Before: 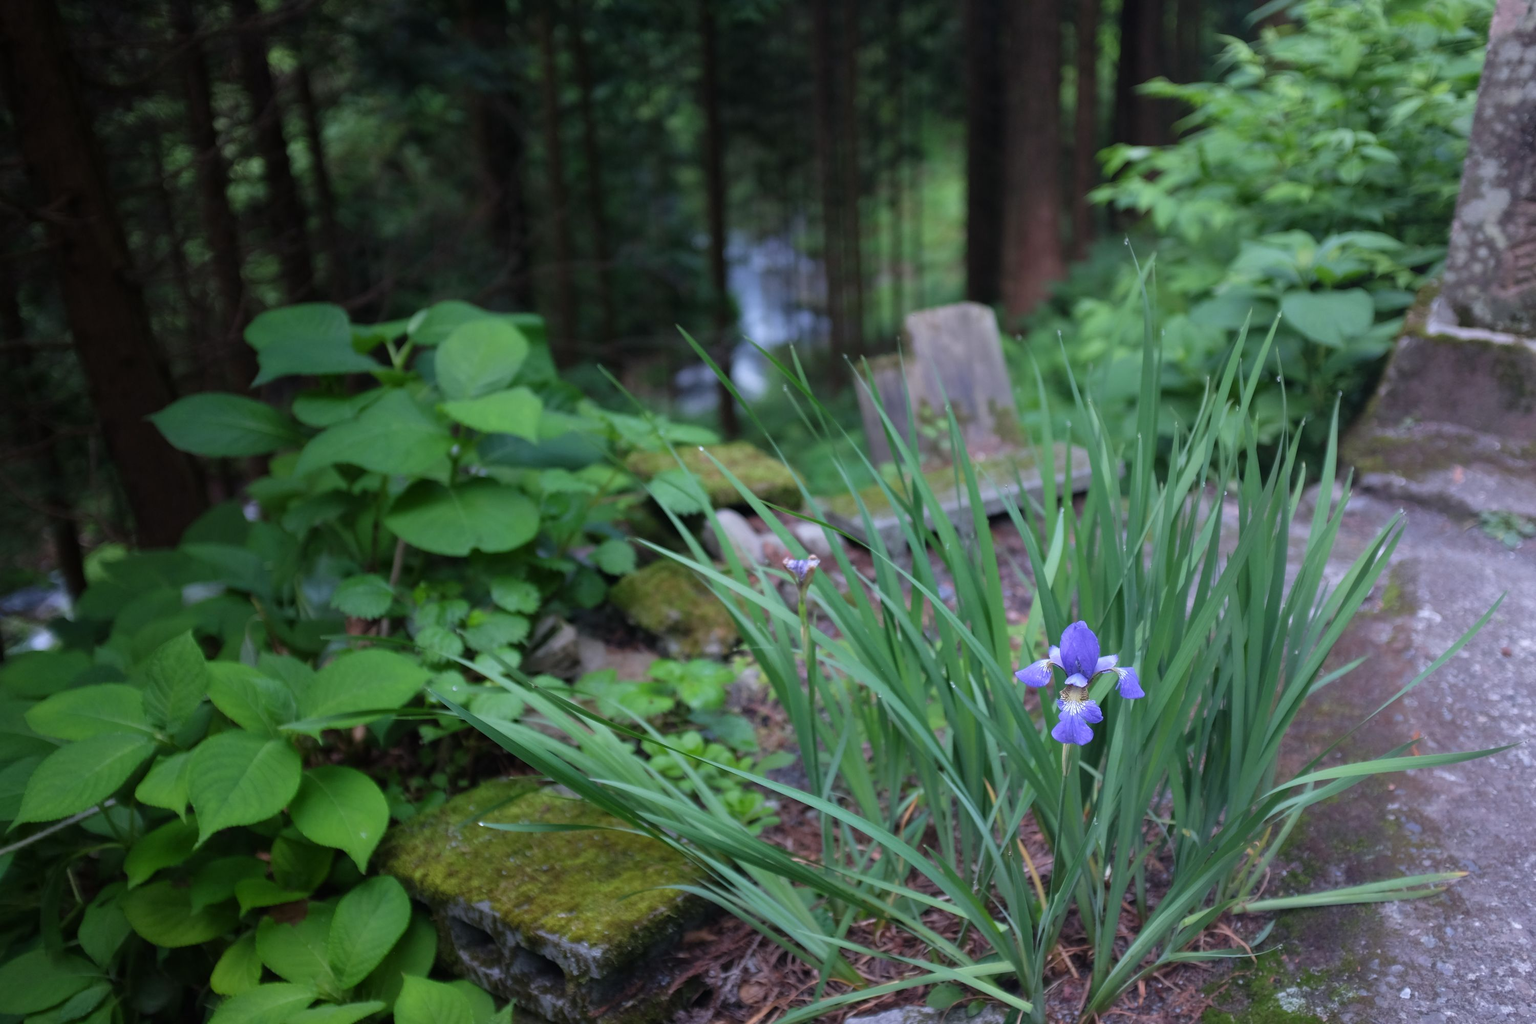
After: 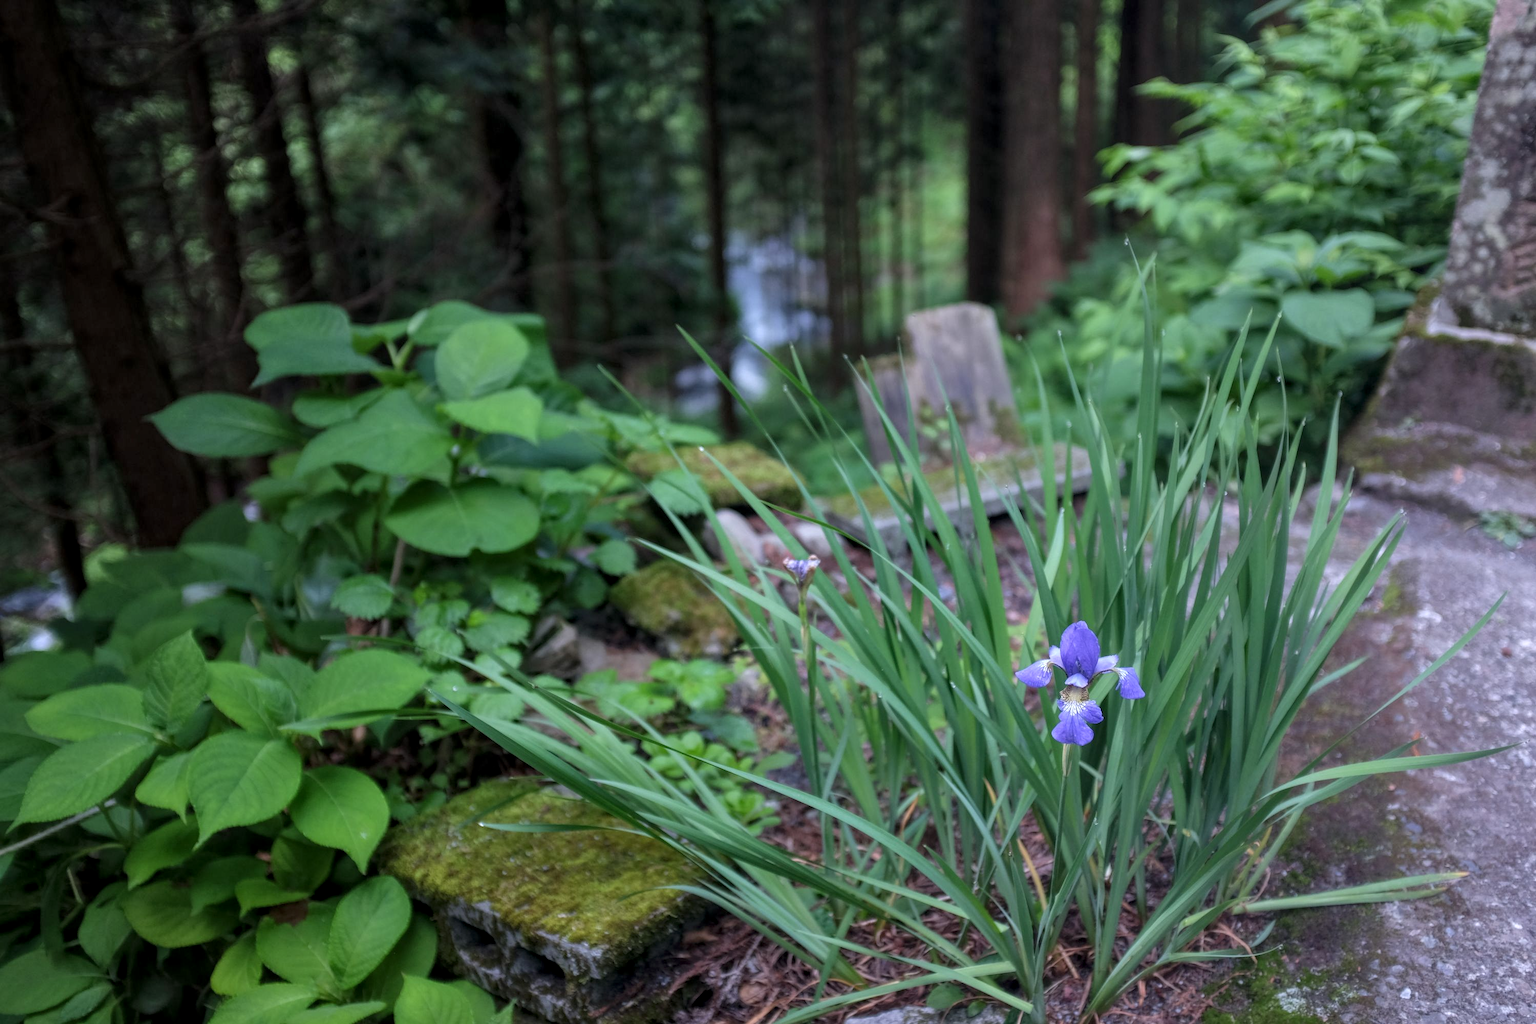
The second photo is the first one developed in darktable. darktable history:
local contrast: highlights 97%, shadows 89%, detail 160%, midtone range 0.2
shadows and highlights: radius 126.84, shadows 30.42, highlights -30.82, low approximation 0.01, soften with gaussian
